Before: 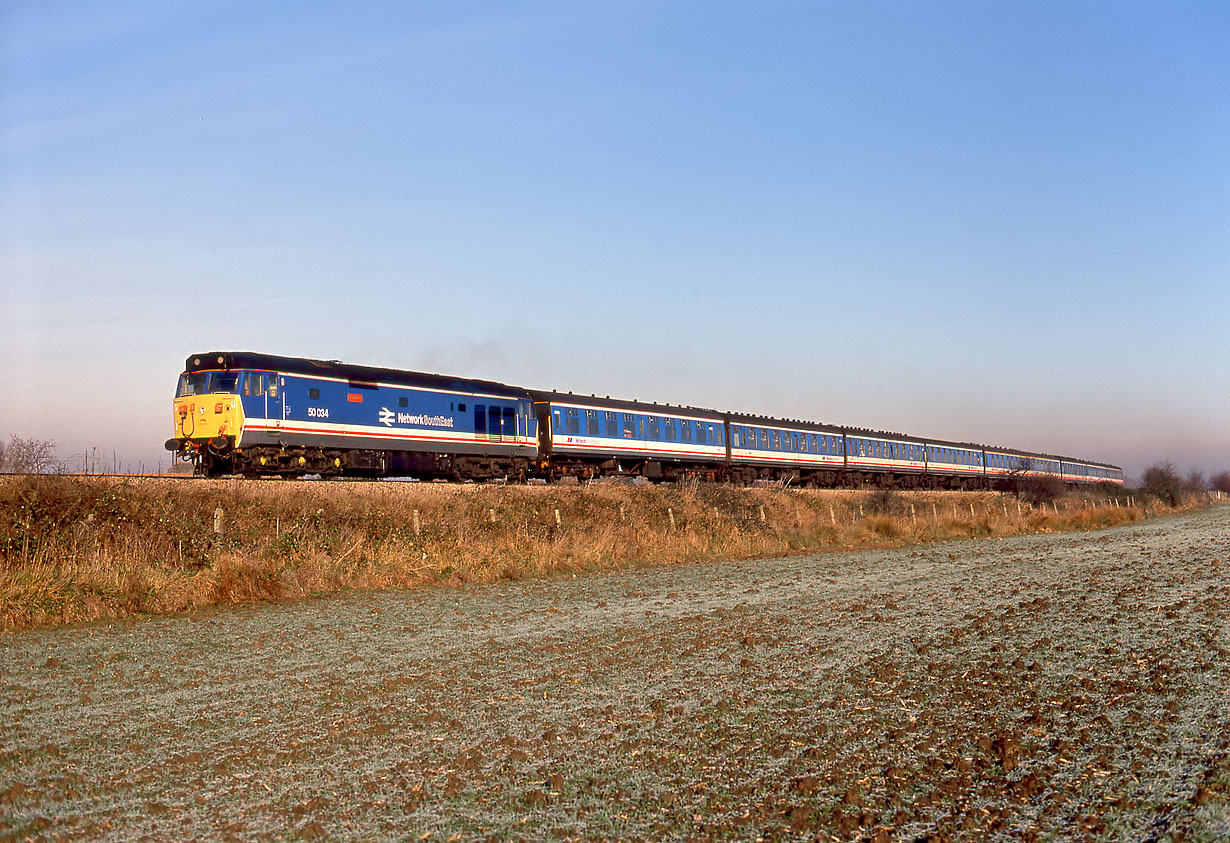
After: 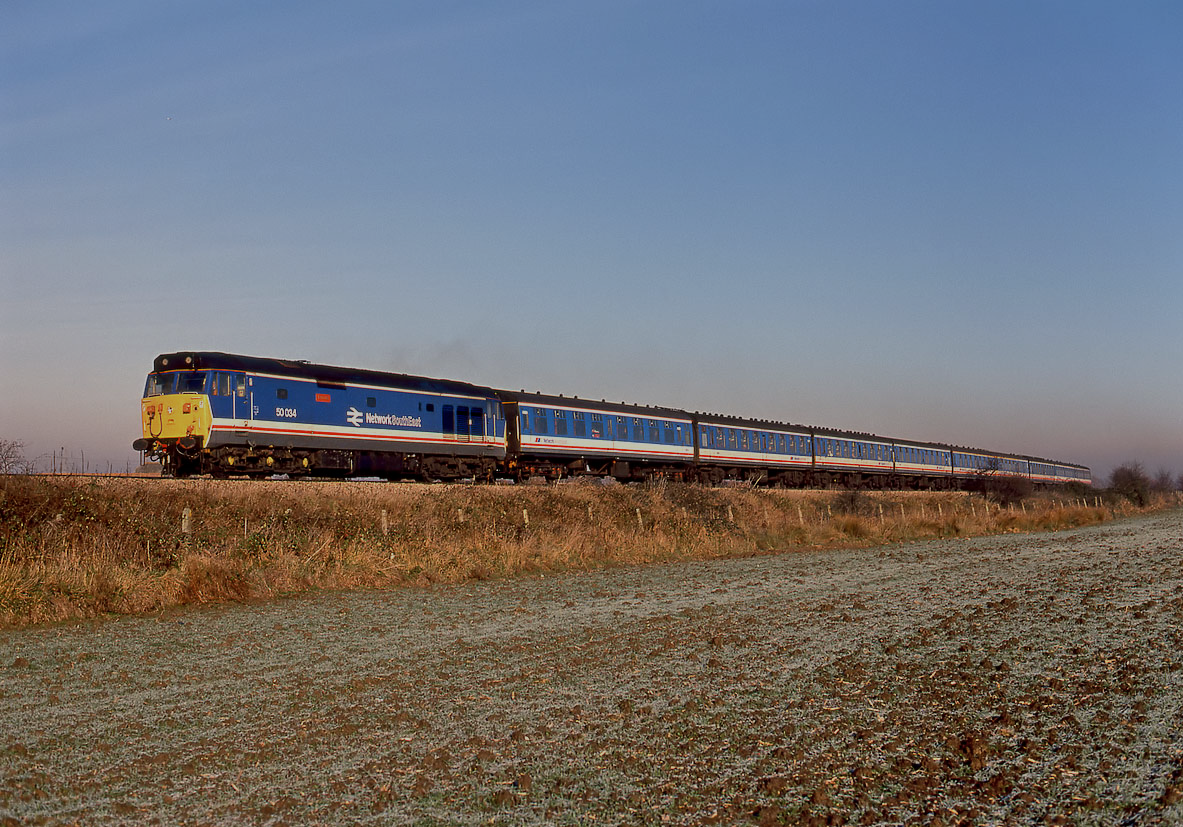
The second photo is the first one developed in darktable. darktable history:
exposure: exposure -0.927 EV, compensate exposure bias true, compensate highlight preservation false
crop and rotate: left 2.67%, right 1.151%, bottom 1.782%
shadows and highlights: shadows 51.76, highlights -28.58, soften with gaussian
tone equalizer: mask exposure compensation -0.511 EV
